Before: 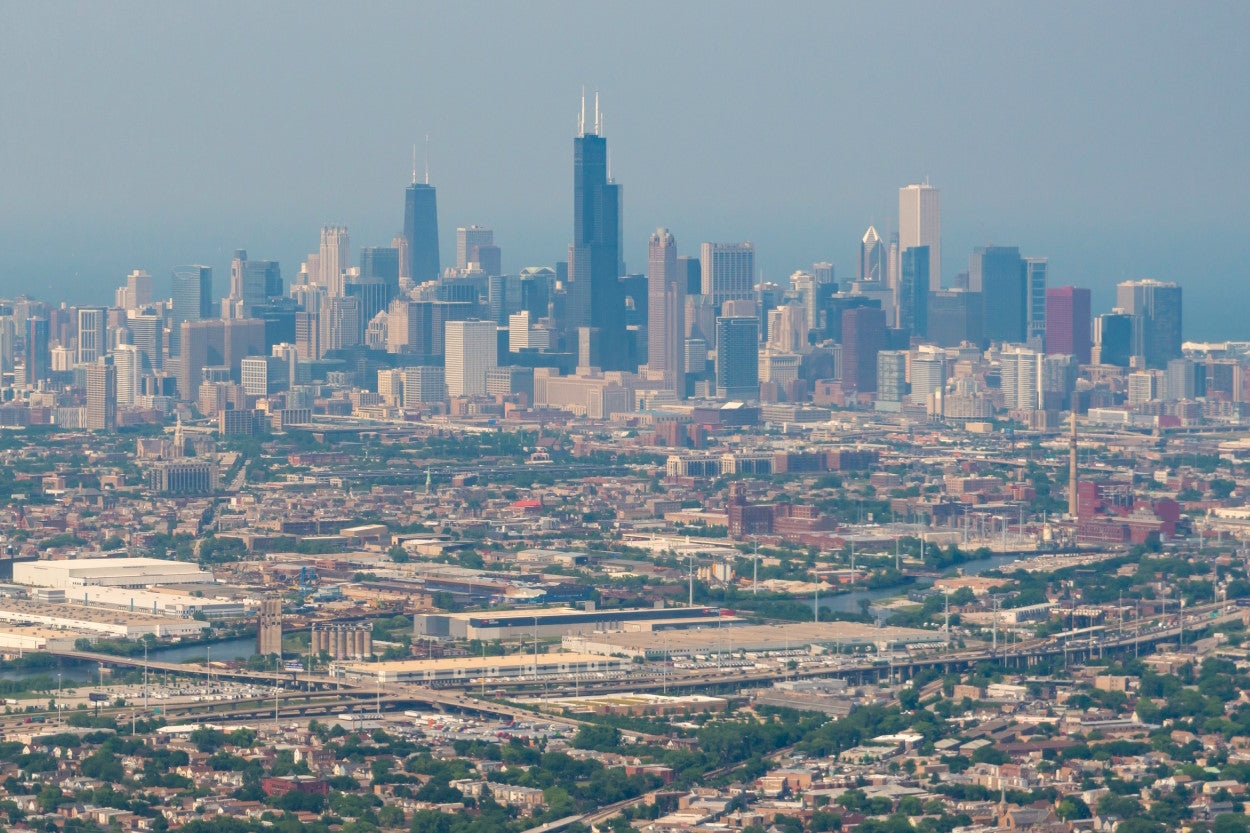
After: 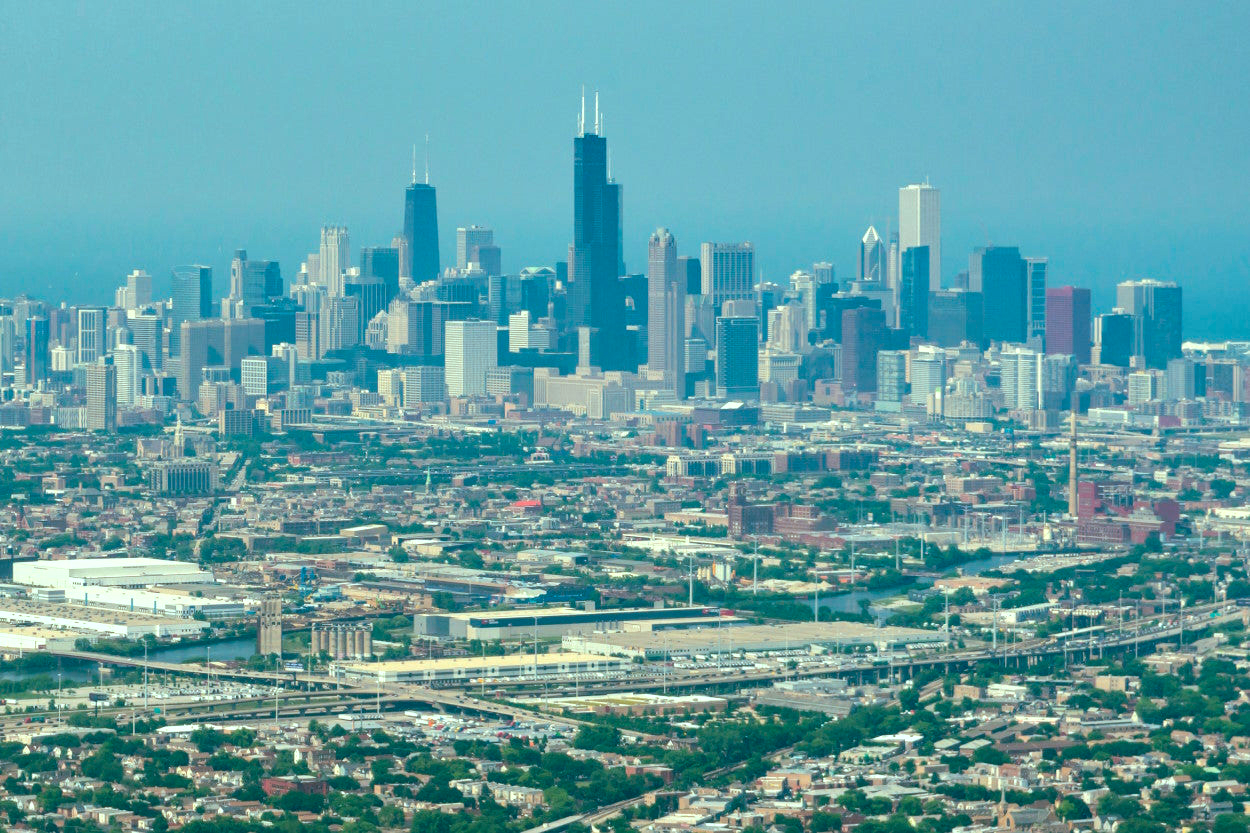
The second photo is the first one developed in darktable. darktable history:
shadows and highlights: shadows 22.7, highlights -48.71, soften with gaussian
tone equalizer: -8 EV -0.417 EV, -7 EV -0.389 EV, -6 EV -0.333 EV, -5 EV -0.222 EV, -3 EV 0.222 EV, -2 EV 0.333 EV, -1 EV 0.389 EV, +0 EV 0.417 EV, edges refinement/feathering 500, mask exposure compensation -1.25 EV, preserve details no
color balance rgb: shadows lift › chroma 11.71%, shadows lift › hue 133.46°, highlights gain › chroma 4%, highlights gain › hue 200.2°, perceptual saturation grading › global saturation 18.05%
